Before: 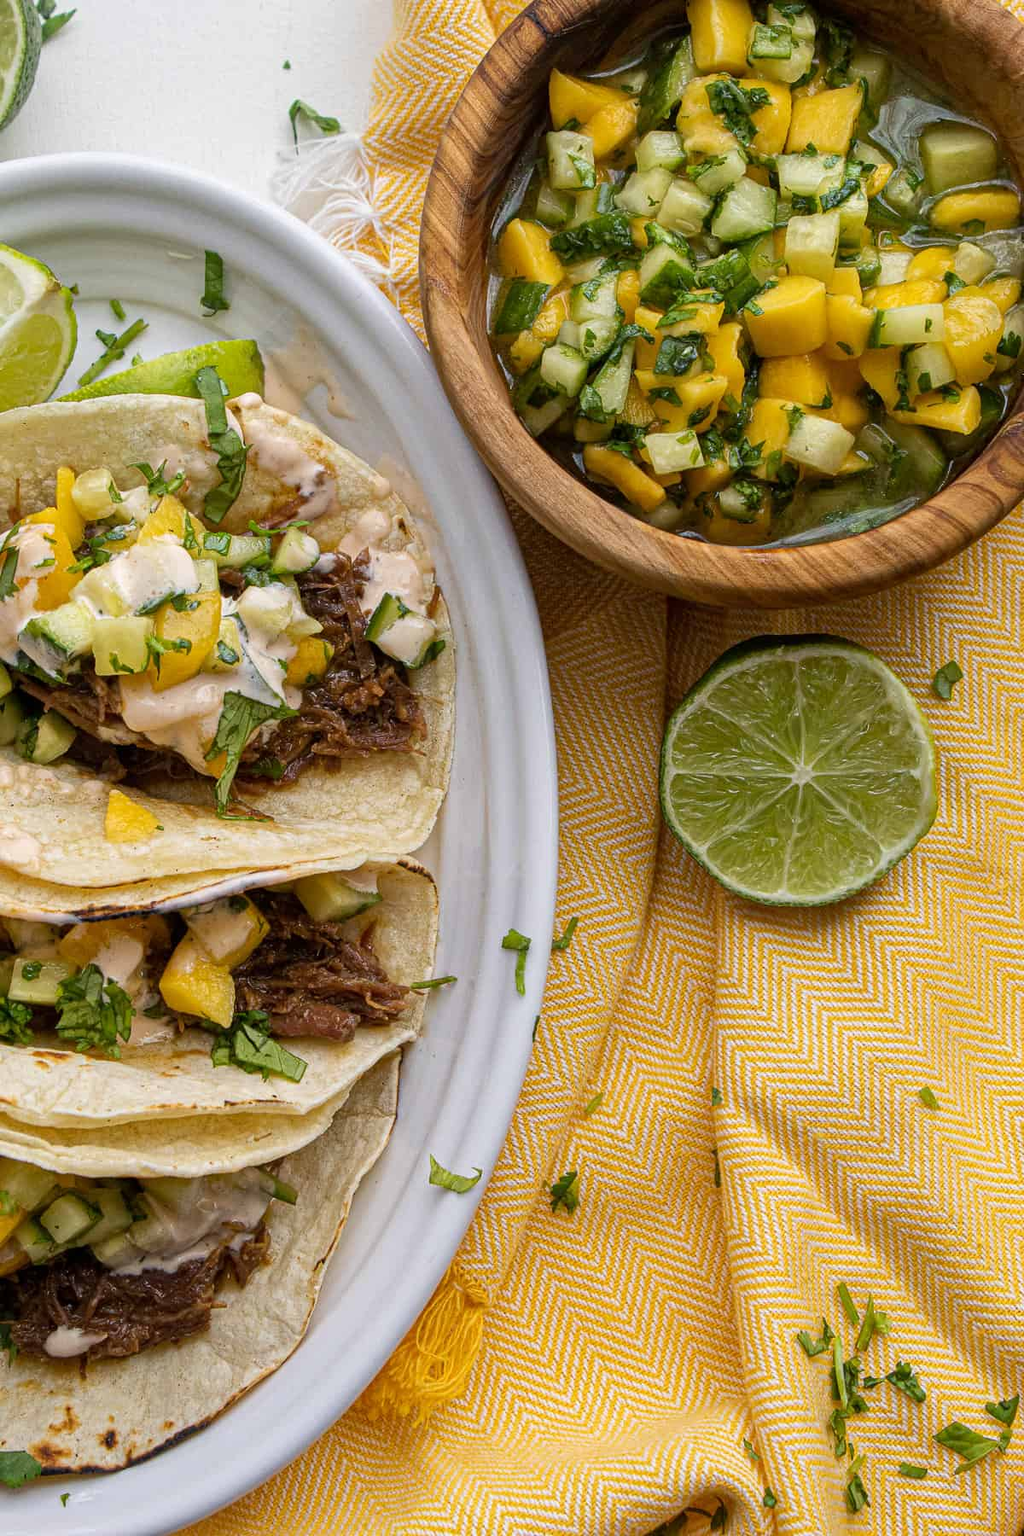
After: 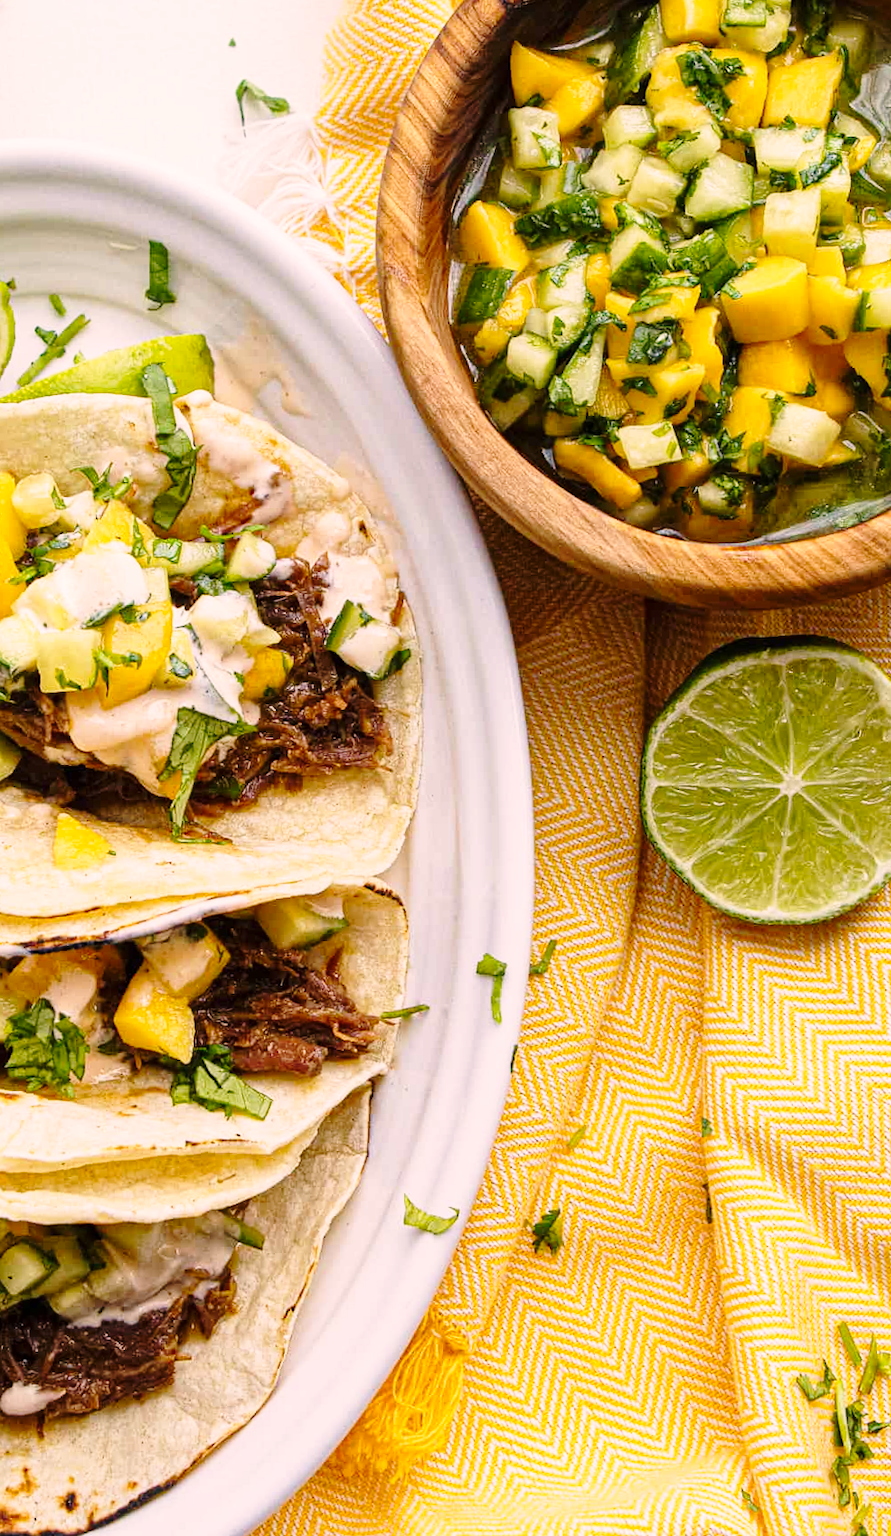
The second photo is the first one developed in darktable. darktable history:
crop and rotate: angle 1°, left 4.281%, top 0.642%, right 11.383%, bottom 2.486%
color correction: highlights a* 7.34, highlights b* 4.37
base curve: curves: ch0 [(0, 0) (0.028, 0.03) (0.121, 0.232) (0.46, 0.748) (0.859, 0.968) (1, 1)], preserve colors none
